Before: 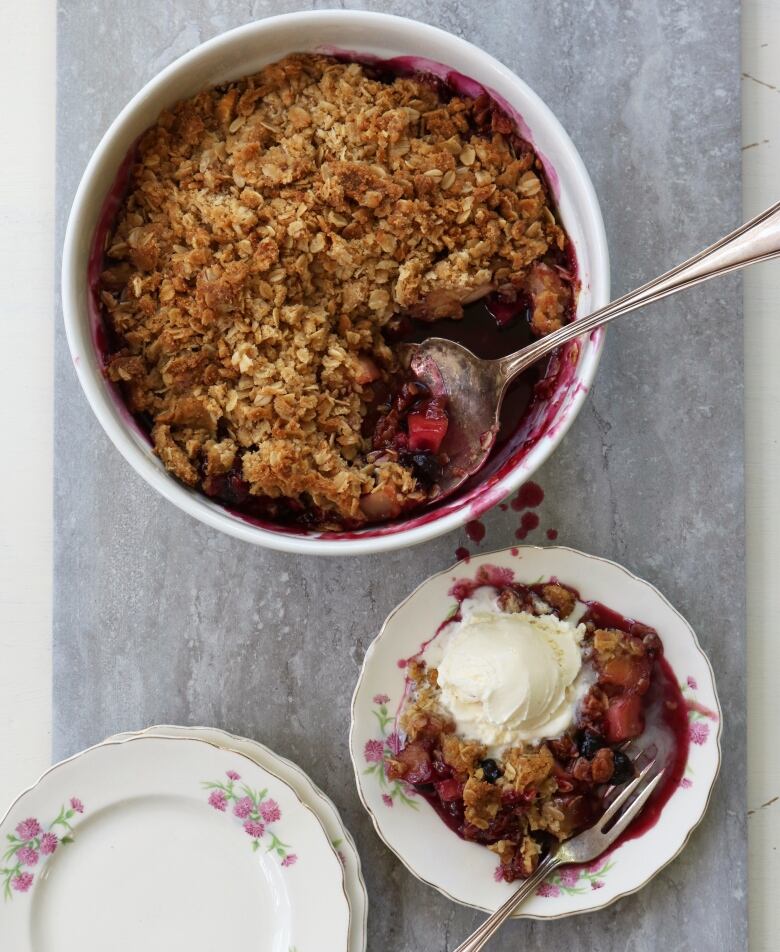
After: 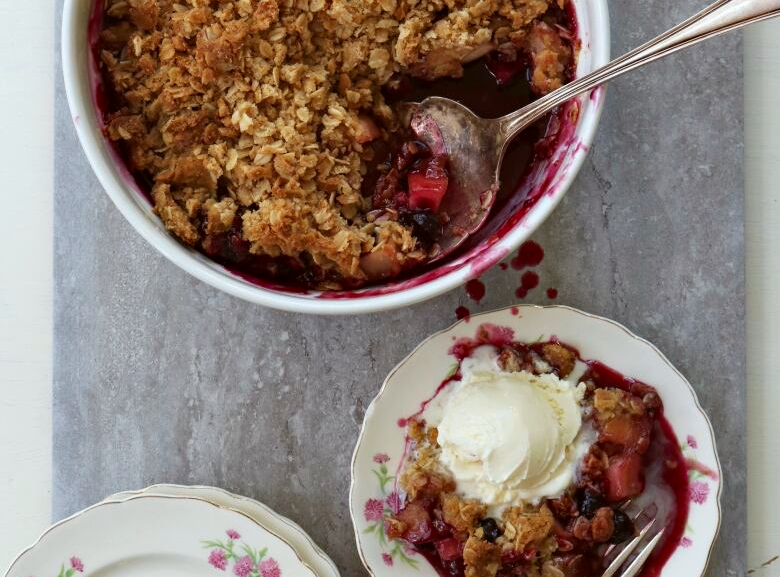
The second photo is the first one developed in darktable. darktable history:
haze removal: on, module defaults
crop and rotate: top 25.357%, bottom 13.942%
color correction: highlights a* -2.73, highlights b* -2.09, shadows a* 2.41, shadows b* 2.73
